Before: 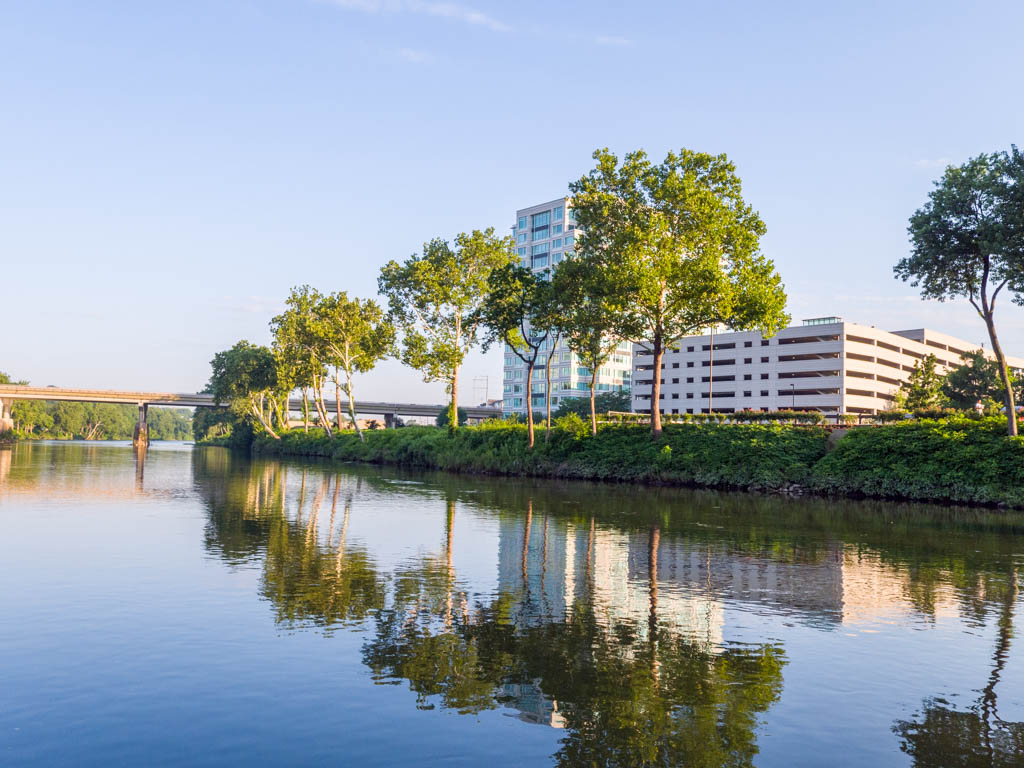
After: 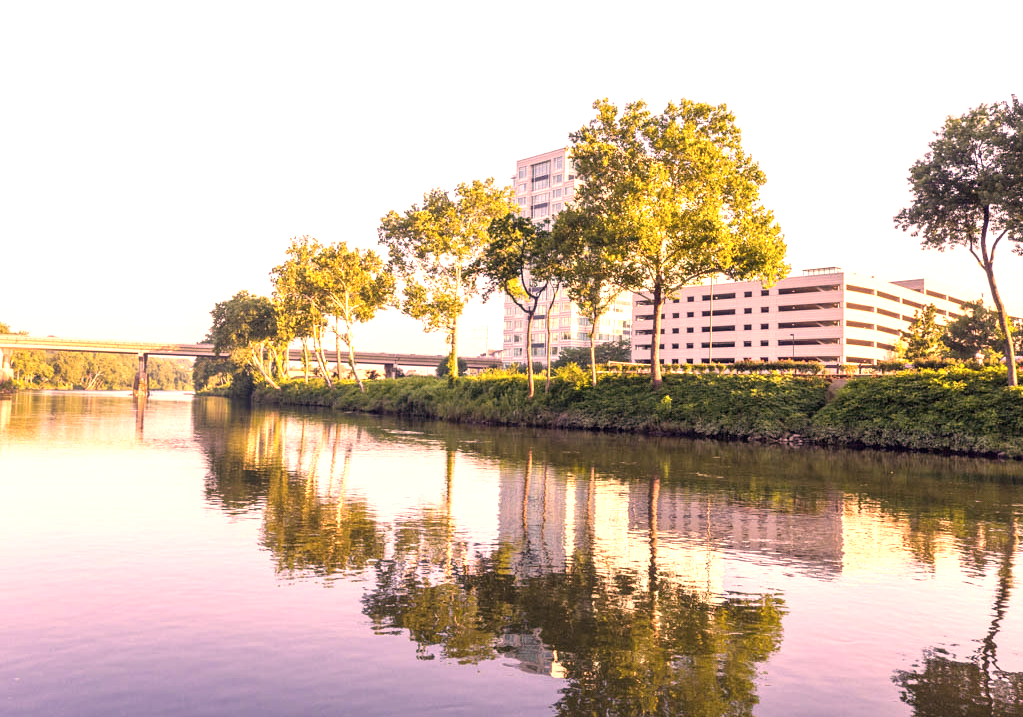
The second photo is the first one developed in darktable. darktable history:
crop and rotate: top 6.555%
color correction: highlights a* 39.65, highlights b* 39.77, saturation 0.694
exposure: black level correction 0, exposure 1.019 EV, compensate highlight preservation false
